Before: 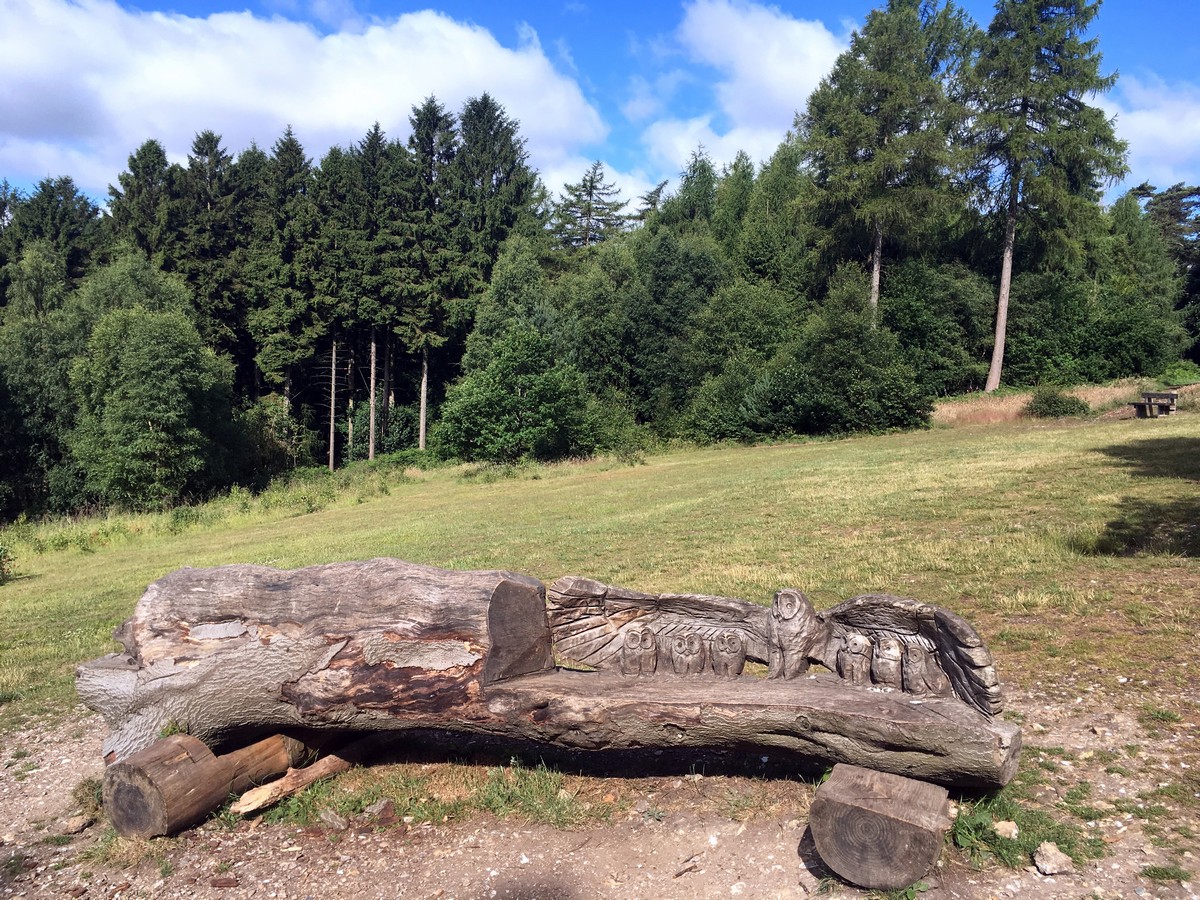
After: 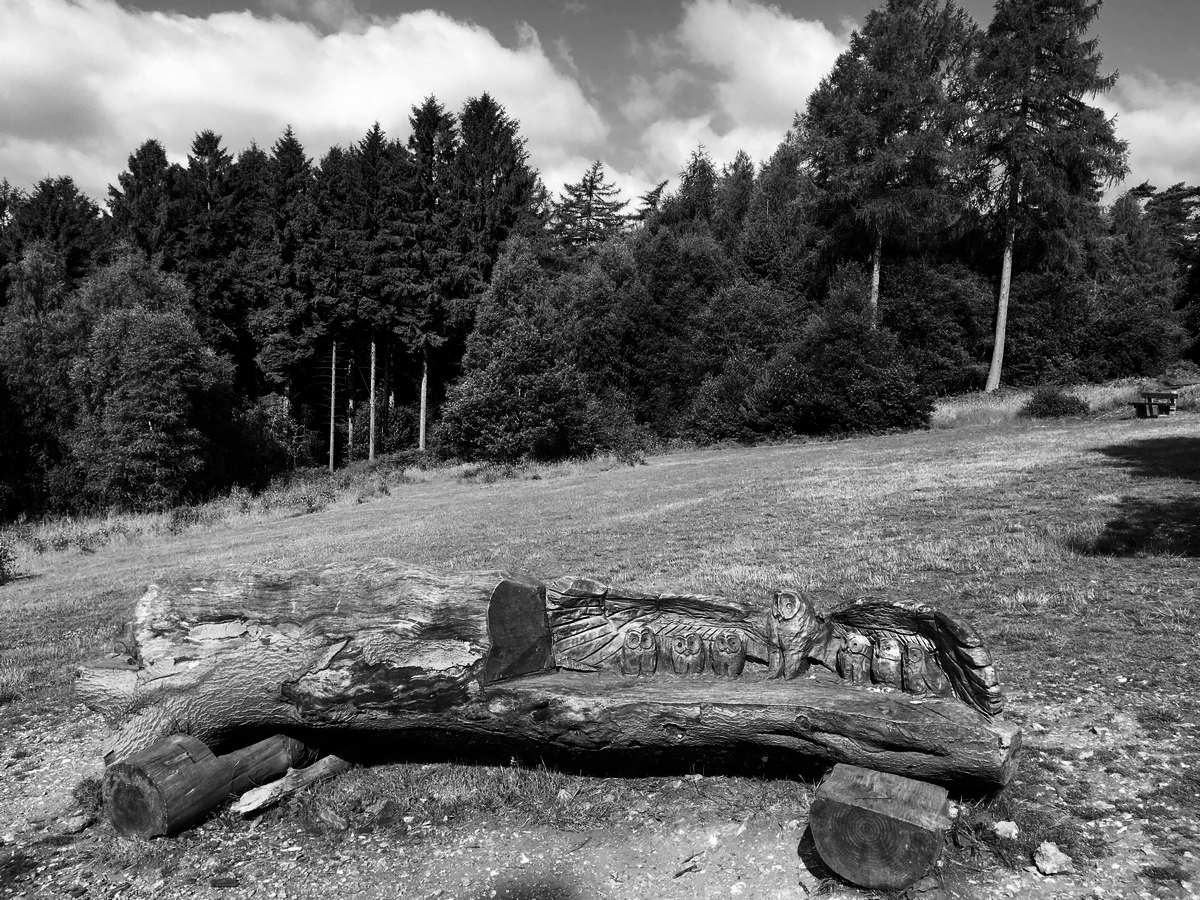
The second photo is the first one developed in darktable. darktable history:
monochrome: on, module defaults
tone equalizer: on, module defaults
contrast brightness saturation: contrast 0.13, brightness -0.24, saturation 0.14
